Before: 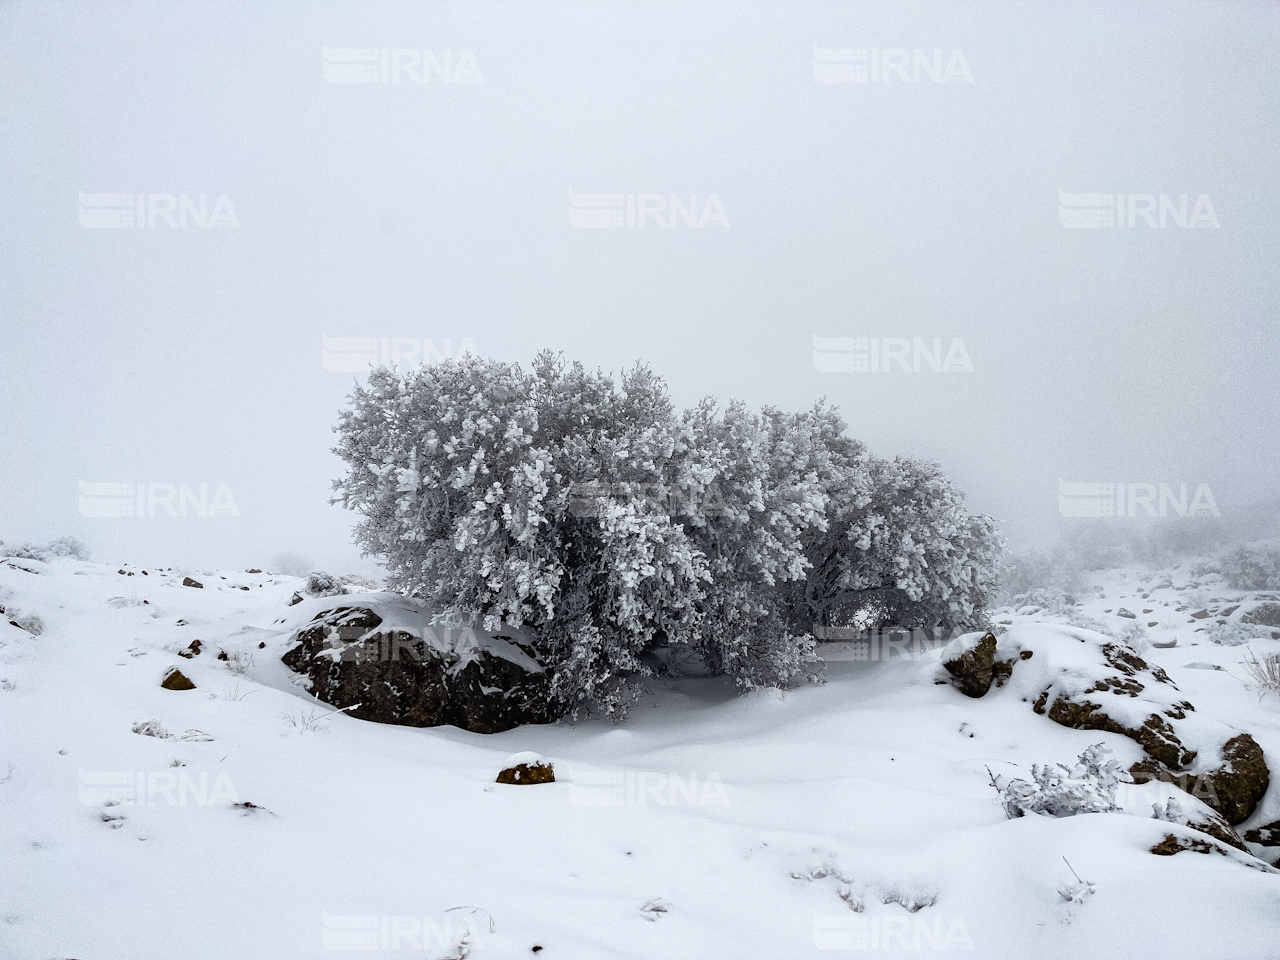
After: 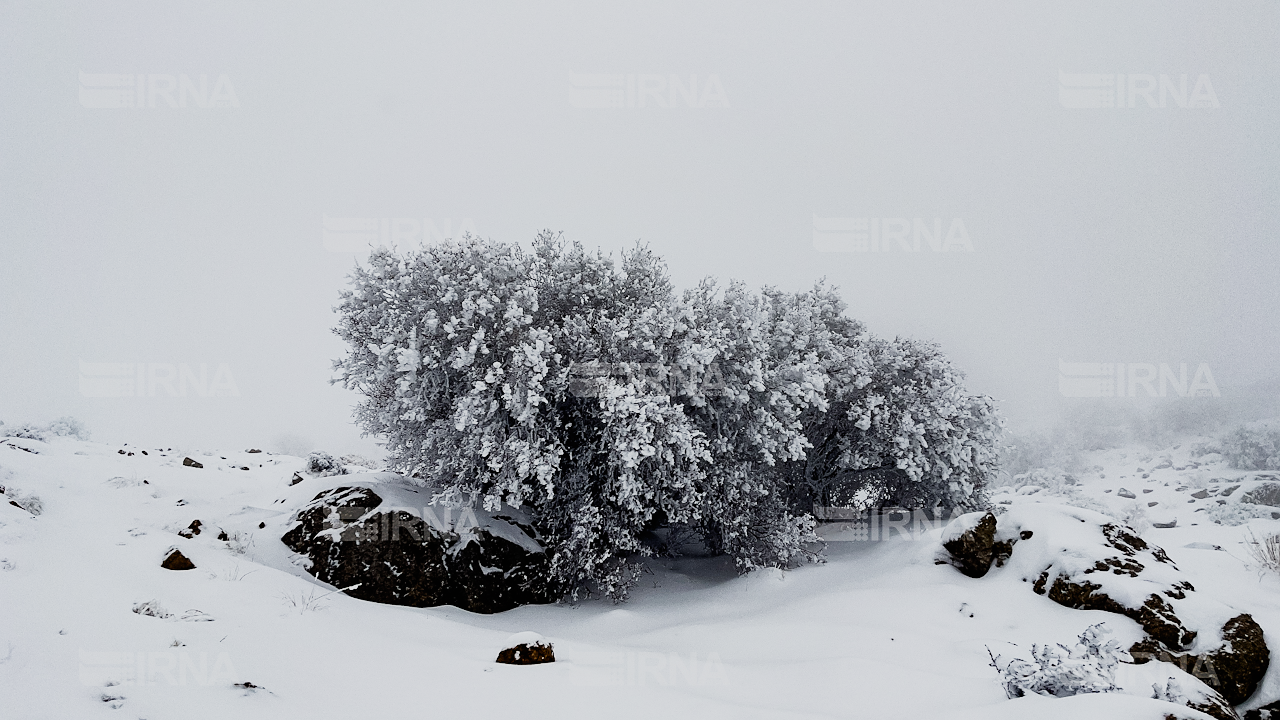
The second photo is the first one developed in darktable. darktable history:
sigmoid: contrast 1.6, skew -0.2, preserve hue 0%, red attenuation 0.1, red rotation 0.035, green attenuation 0.1, green rotation -0.017, blue attenuation 0.15, blue rotation -0.052, base primaries Rec2020
crop and rotate: top 12.5%, bottom 12.5%
sharpen: radius 1.559, amount 0.373, threshold 1.271
